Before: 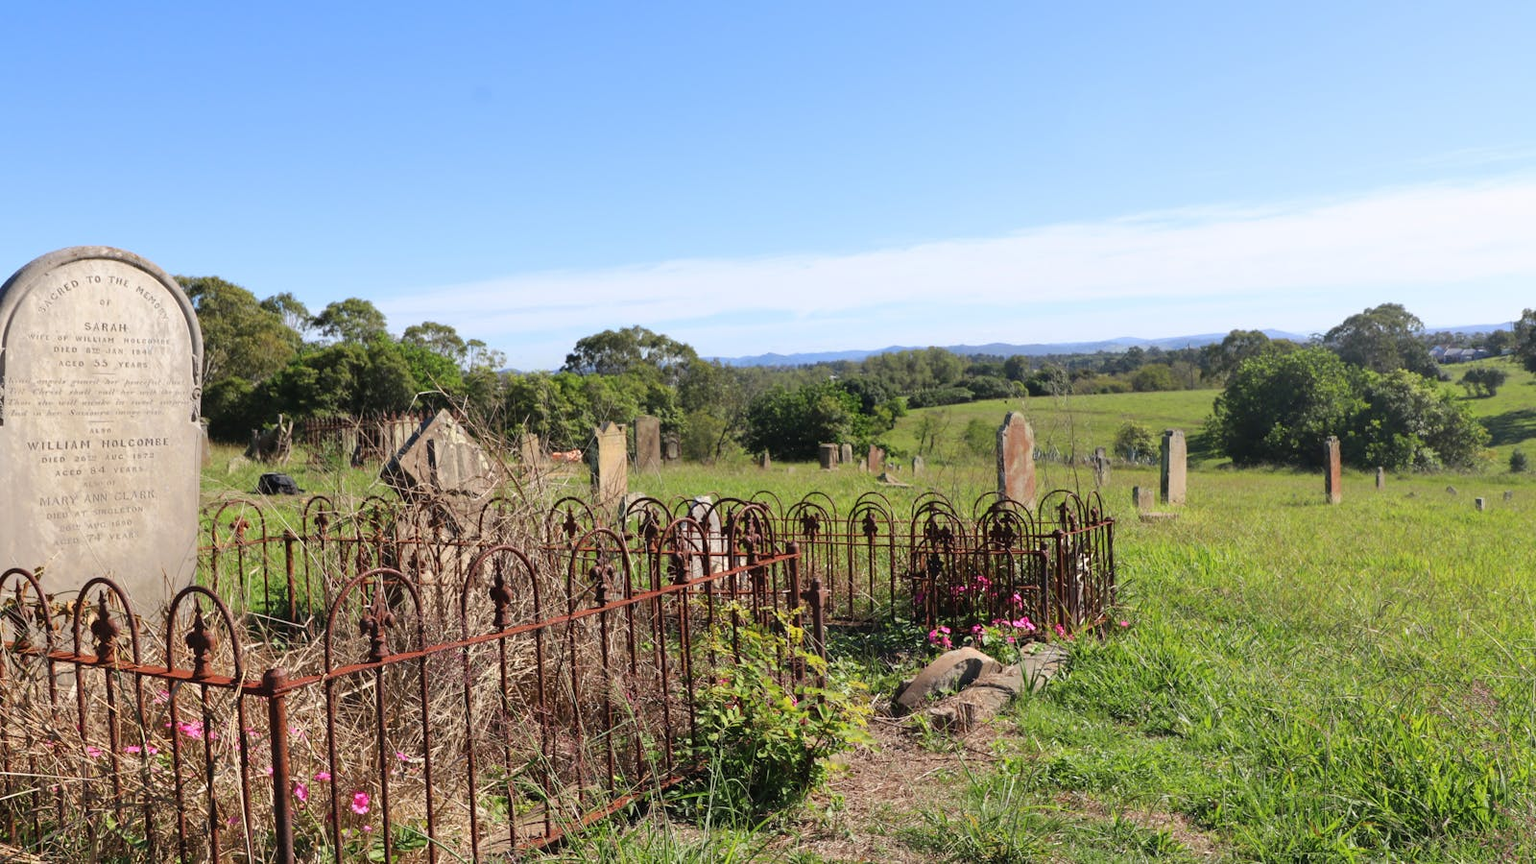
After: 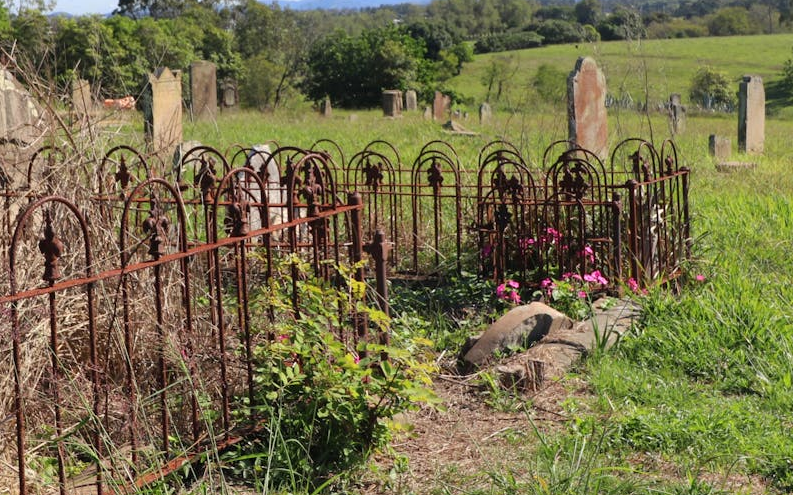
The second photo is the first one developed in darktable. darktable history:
crop: left 29.452%, top 41.419%, right 20.926%, bottom 3.512%
